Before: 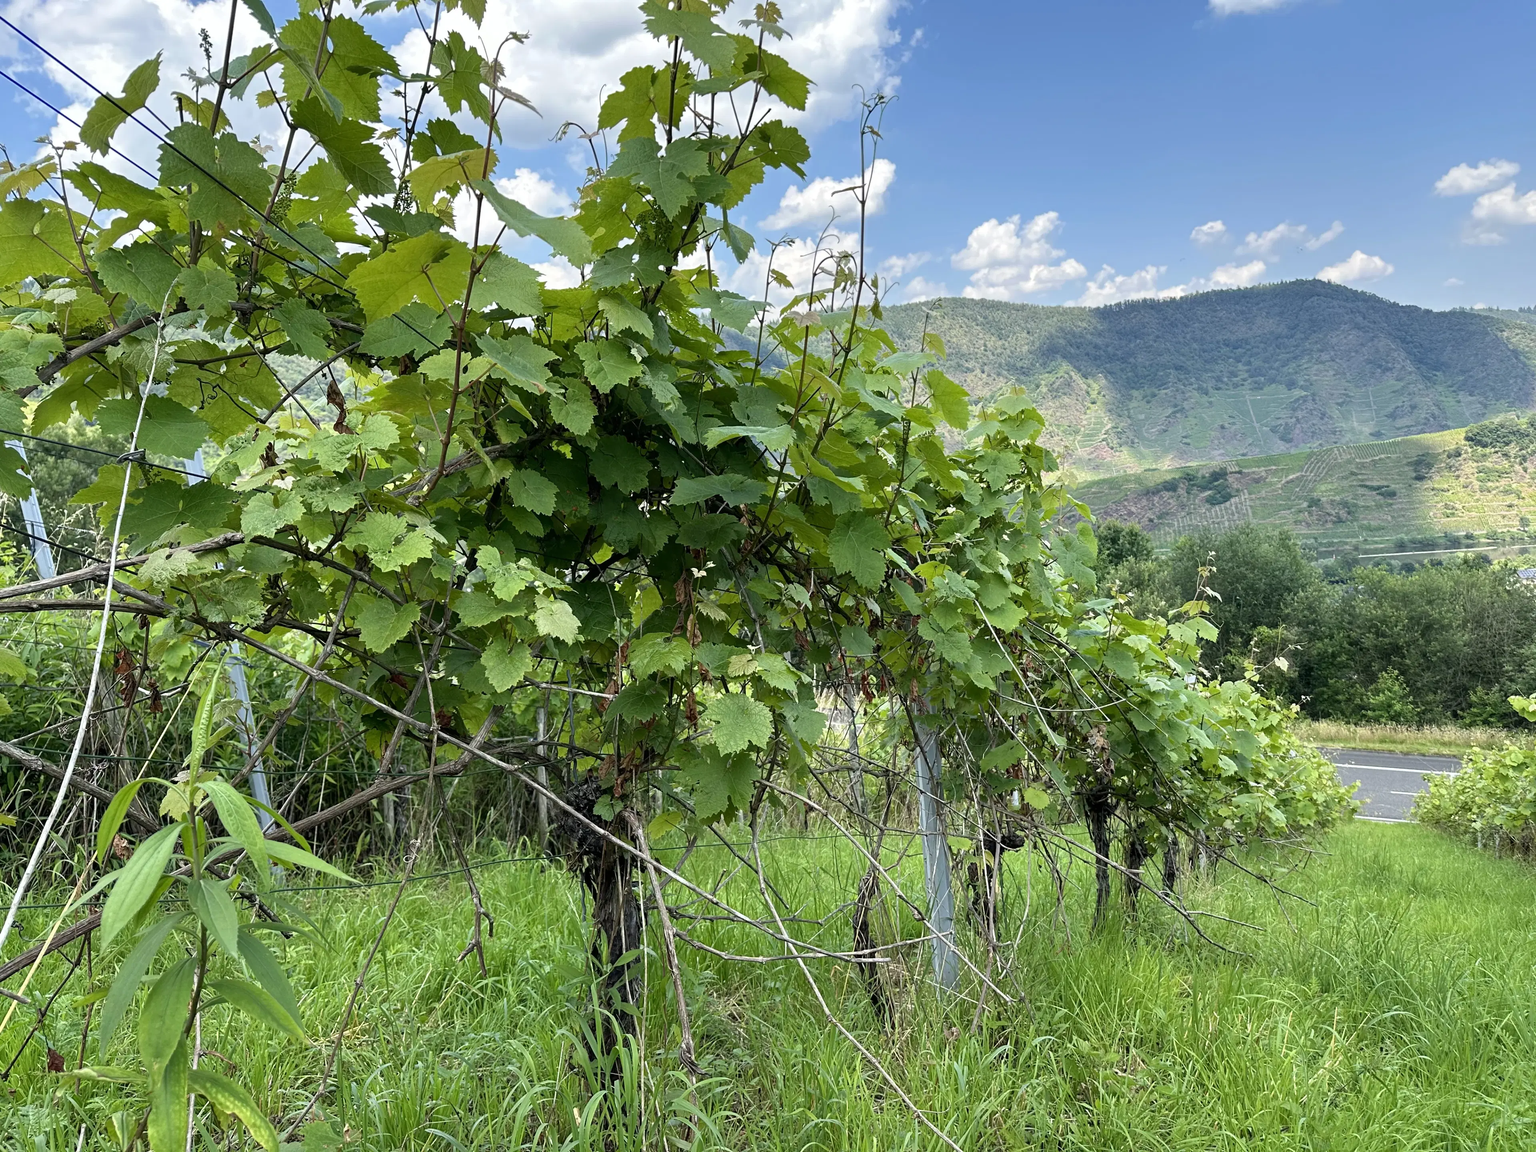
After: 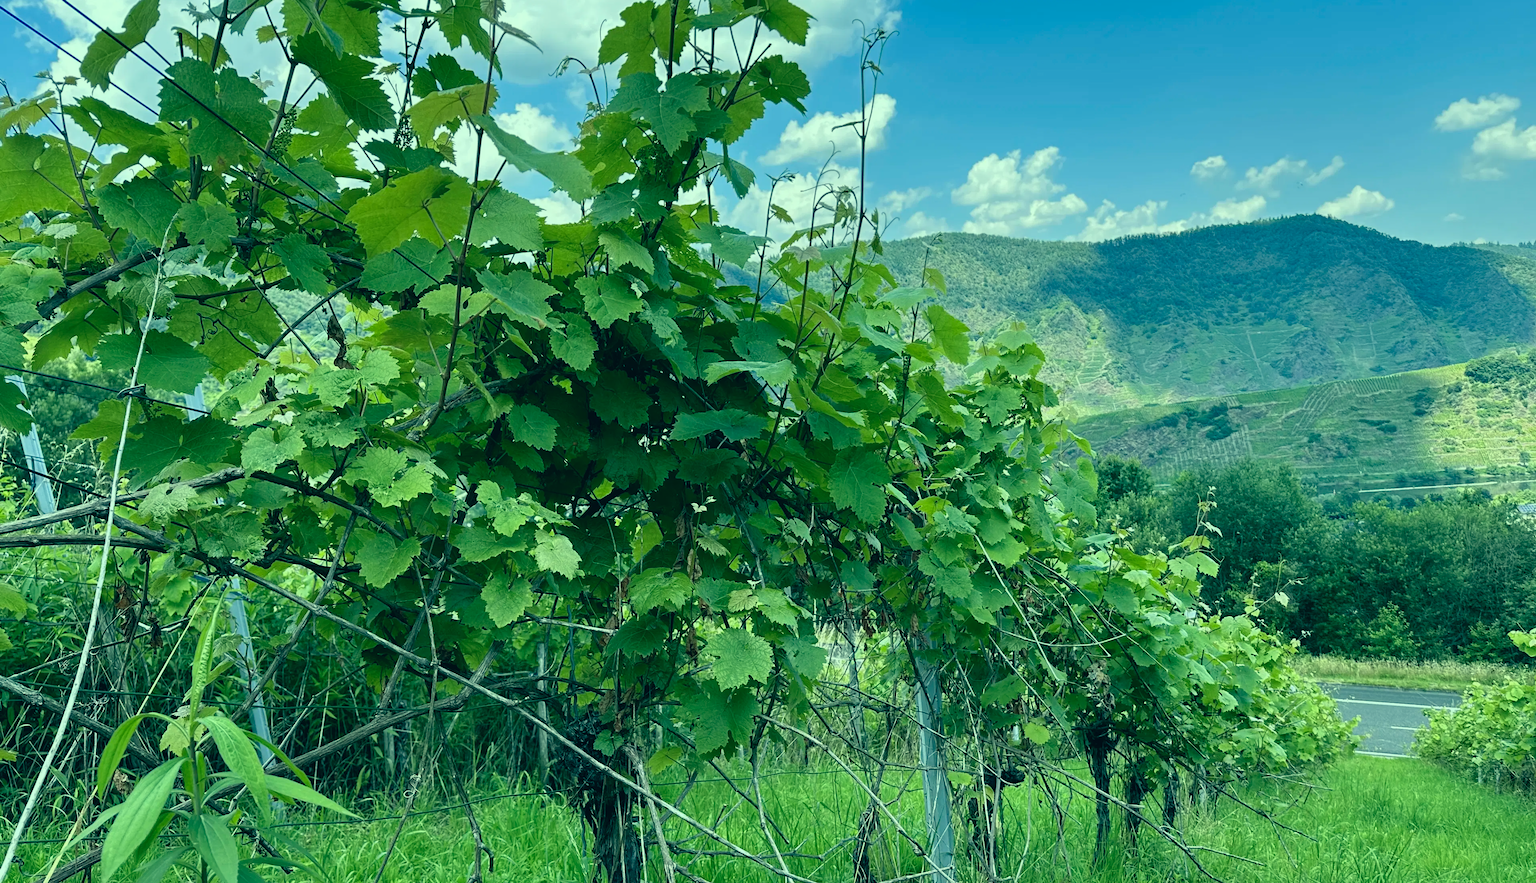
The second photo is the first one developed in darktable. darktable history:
exposure: exposure -0.153 EV, compensate highlight preservation false
crop: top 5.667%, bottom 17.637%
color correction: highlights a* -20.08, highlights b* 9.8, shadows a* -20.4, shadows b* -10.76
